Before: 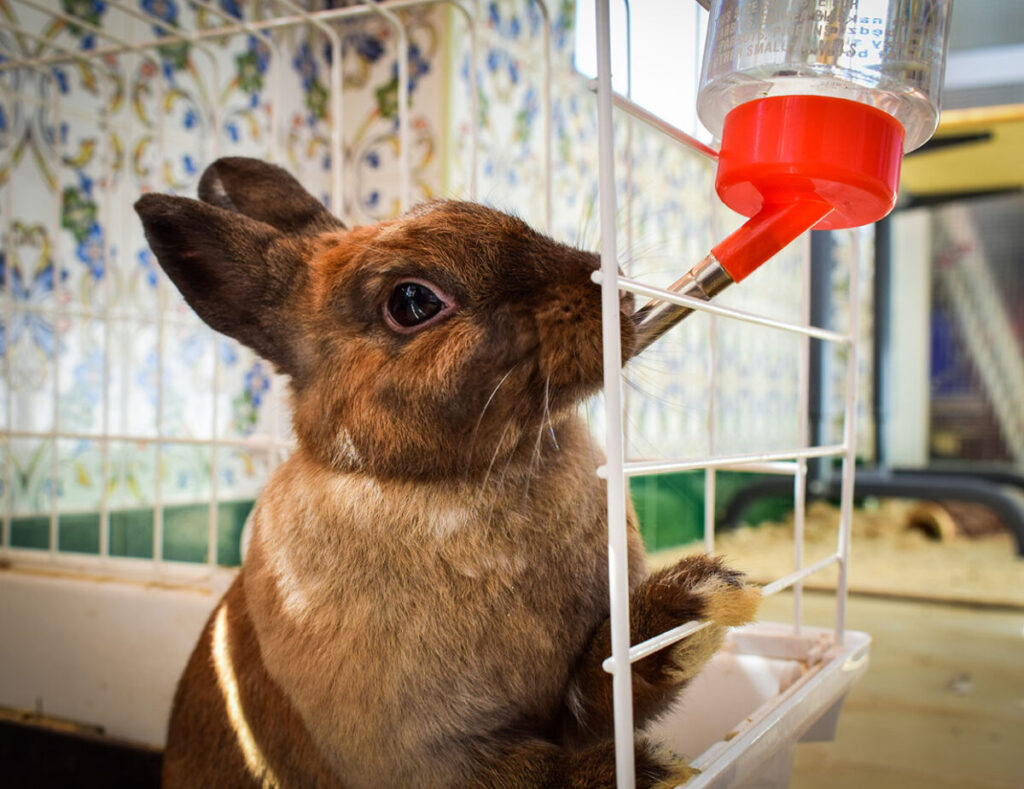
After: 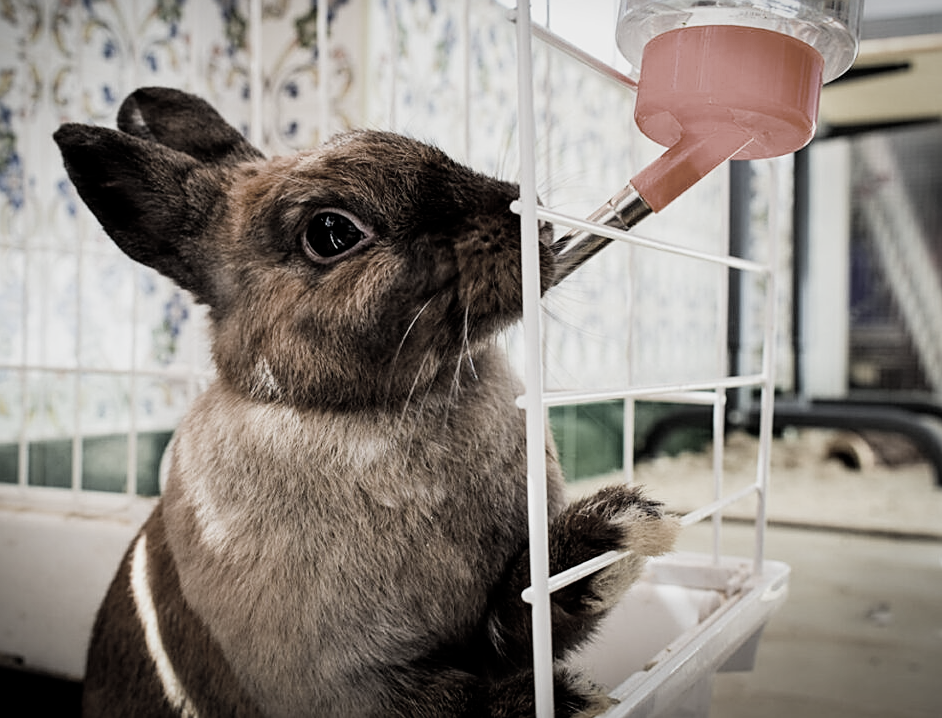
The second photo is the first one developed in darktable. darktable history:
vignetting: fall-off start 100.51%, brightness -0.318, saturation -0.051, center (-0.032, -0.049), width/height ratio 1.304
crop and rotate: left 7.976%, top 8.959%
sharpen: on, module defaults
color correction: highlights b* -0.027, saturation 0.308
filmic rgb: middle gray luminance 12.67%, black relative exposure -10.11 EV, white relative exposure 3.47 EV, target black luminance 0%, hardness 5.72, latitude 45.26%, contrast 1.216, highlights saturation mix 4.54%, shadows ↔ highlights balance 27.44%, color science v4 (2020)
